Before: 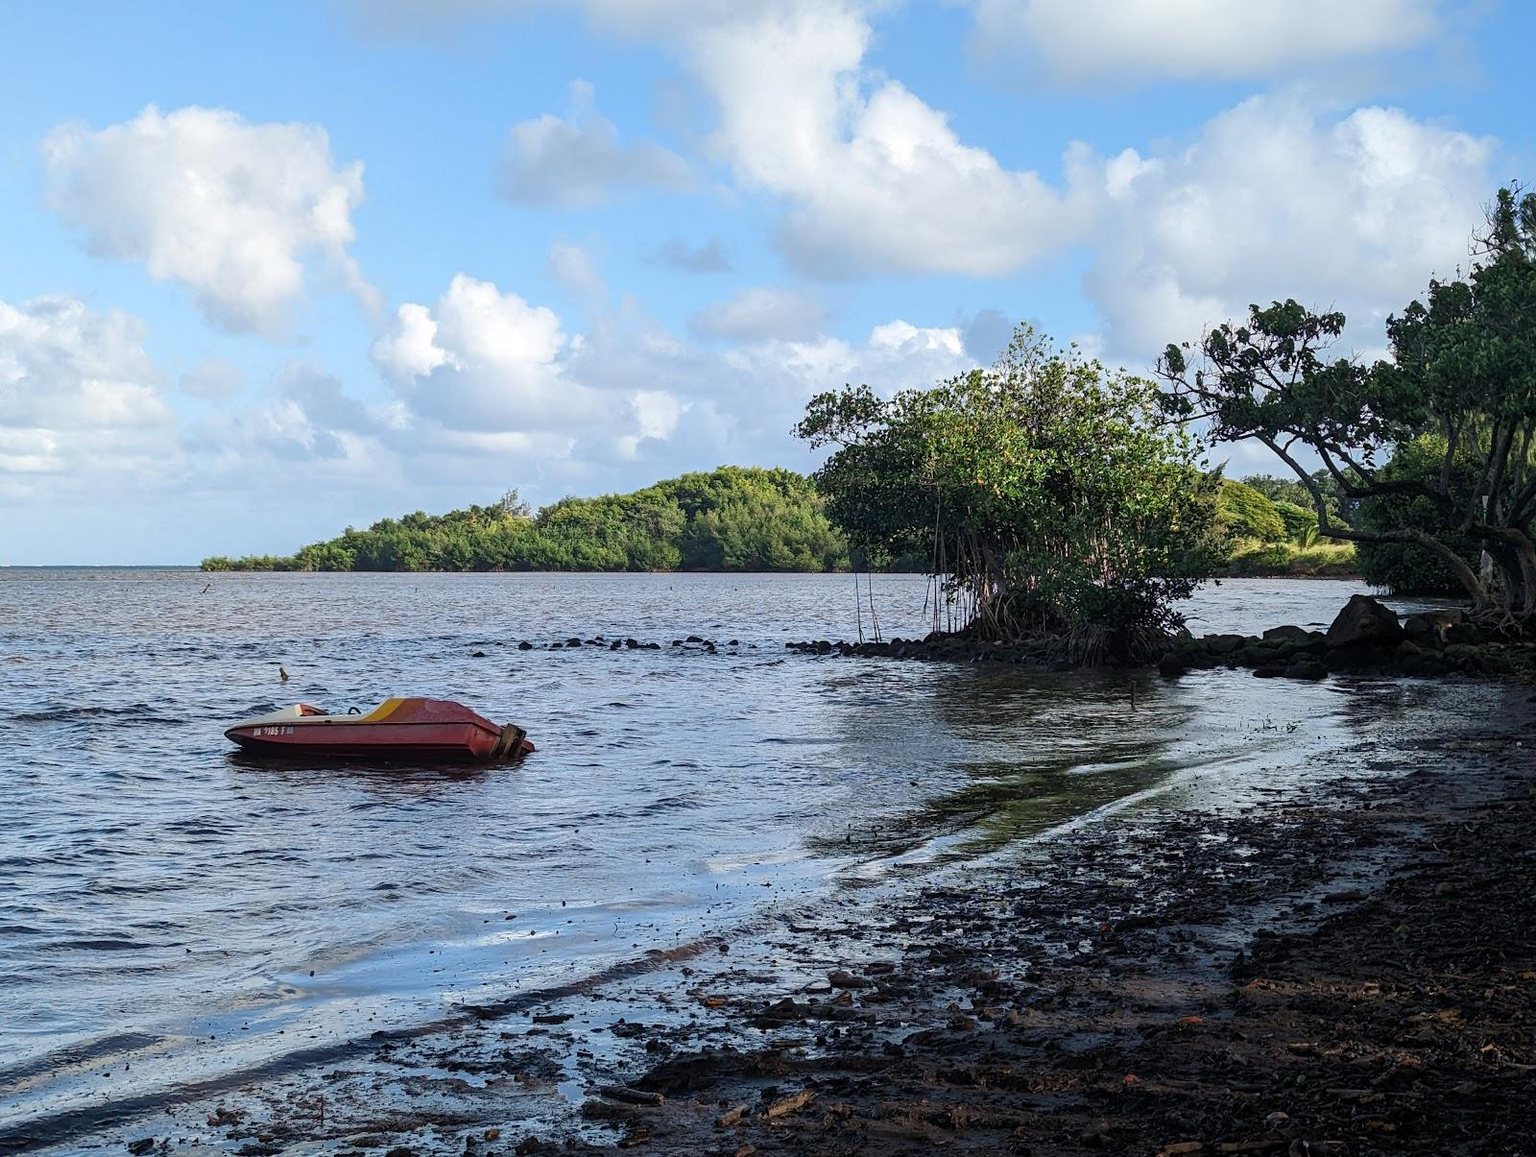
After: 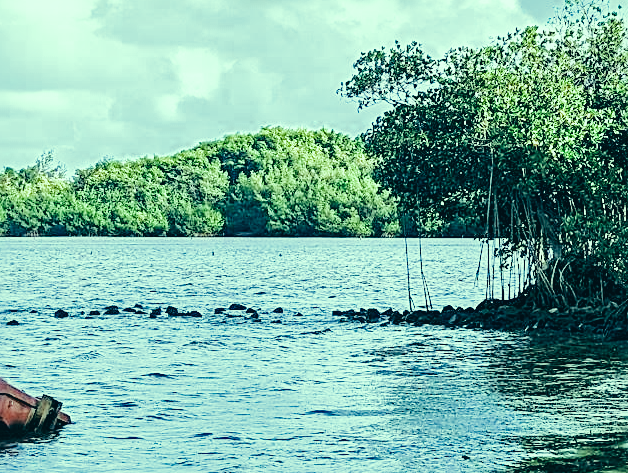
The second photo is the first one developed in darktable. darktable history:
local contrast: mode bilateral grid, contrast 25, coarseness 60, detail 151%, midtone range 0.2
crop: left 30.375%, top 29.807%, right 30.179%, bottom 30.185%
color correction: highlights a* -19.53, highlights b* 9.79, shadows a* -19.76, shadows b* -10.84
tone equalizer: -8 EV 0.001 EV, -7 EV -0.002 EV, -6 EV 0.001 EV, -5 EV -0.031 EV, -4 EV -0.128 EV, -3 EV -0.144 EV, -2 EV 0.246 EV, -1 EV 0.714 EV, +0 EV 0.505 EV
sharpen: radius 2.144, amount 0.387, threshold 0.001
exposure: black level correction 0, exposure 1.294 EV, compensate highlight preservation false
haze removal: compatibility mode true, adaptive false
filmic rgb: black relative exposure -7.65 EV, white relative exposure 4.56 EV, hardness 3.61, add noise in highlights 0, color science v3 (2019), use custom middle-gray values true, contrast in highlights soft
